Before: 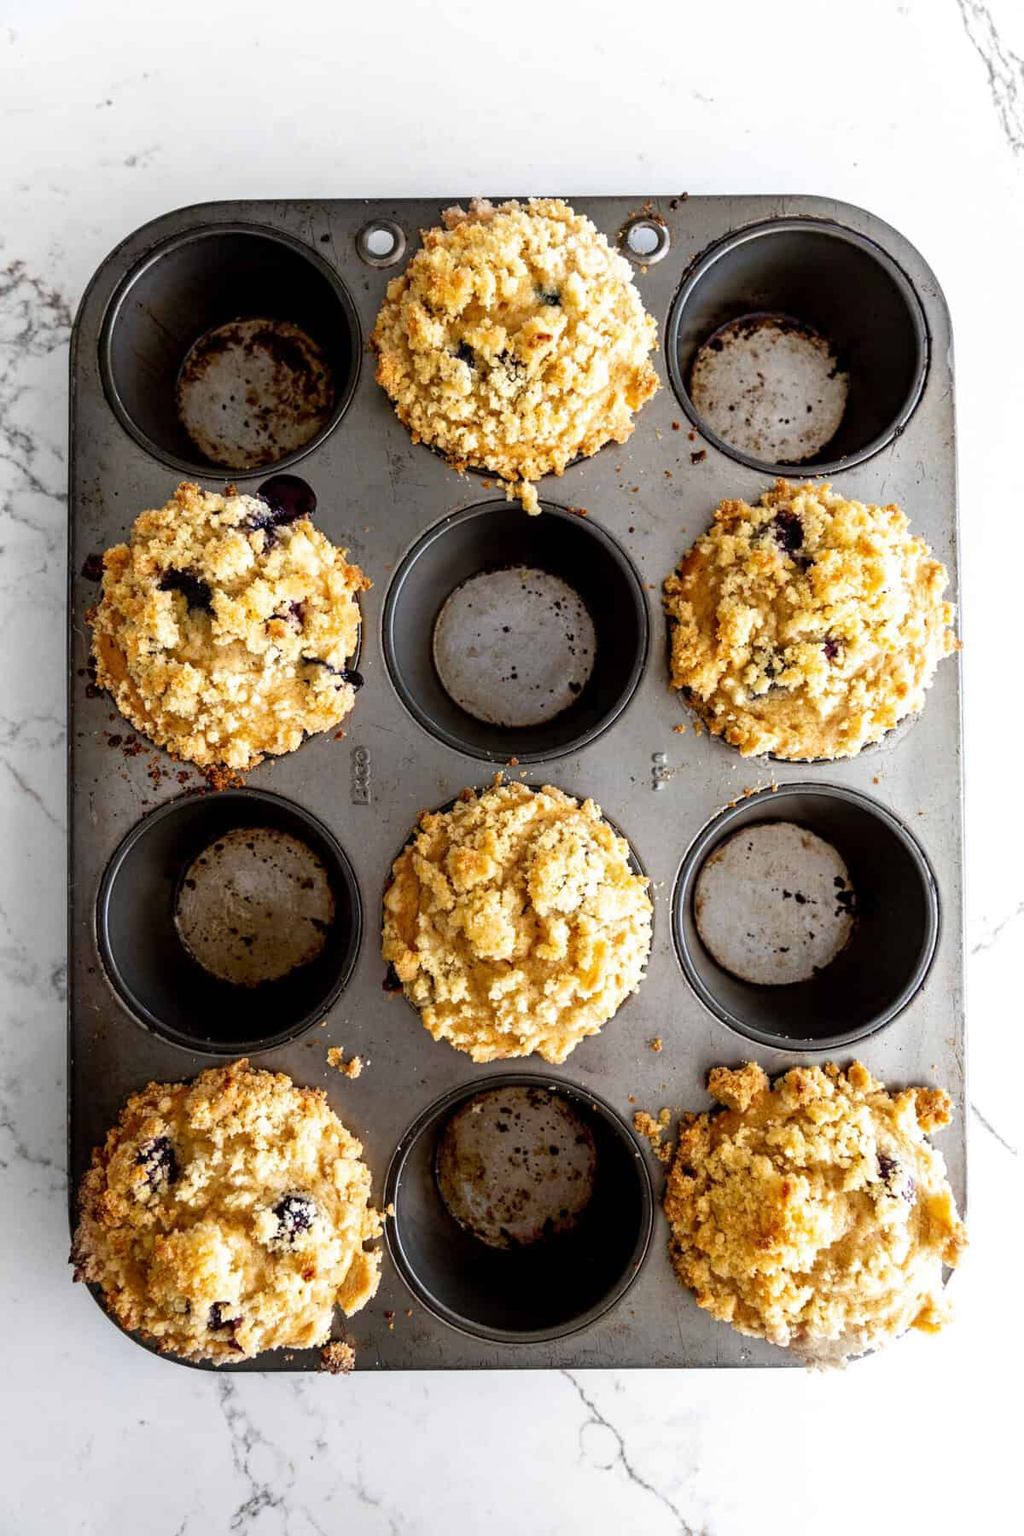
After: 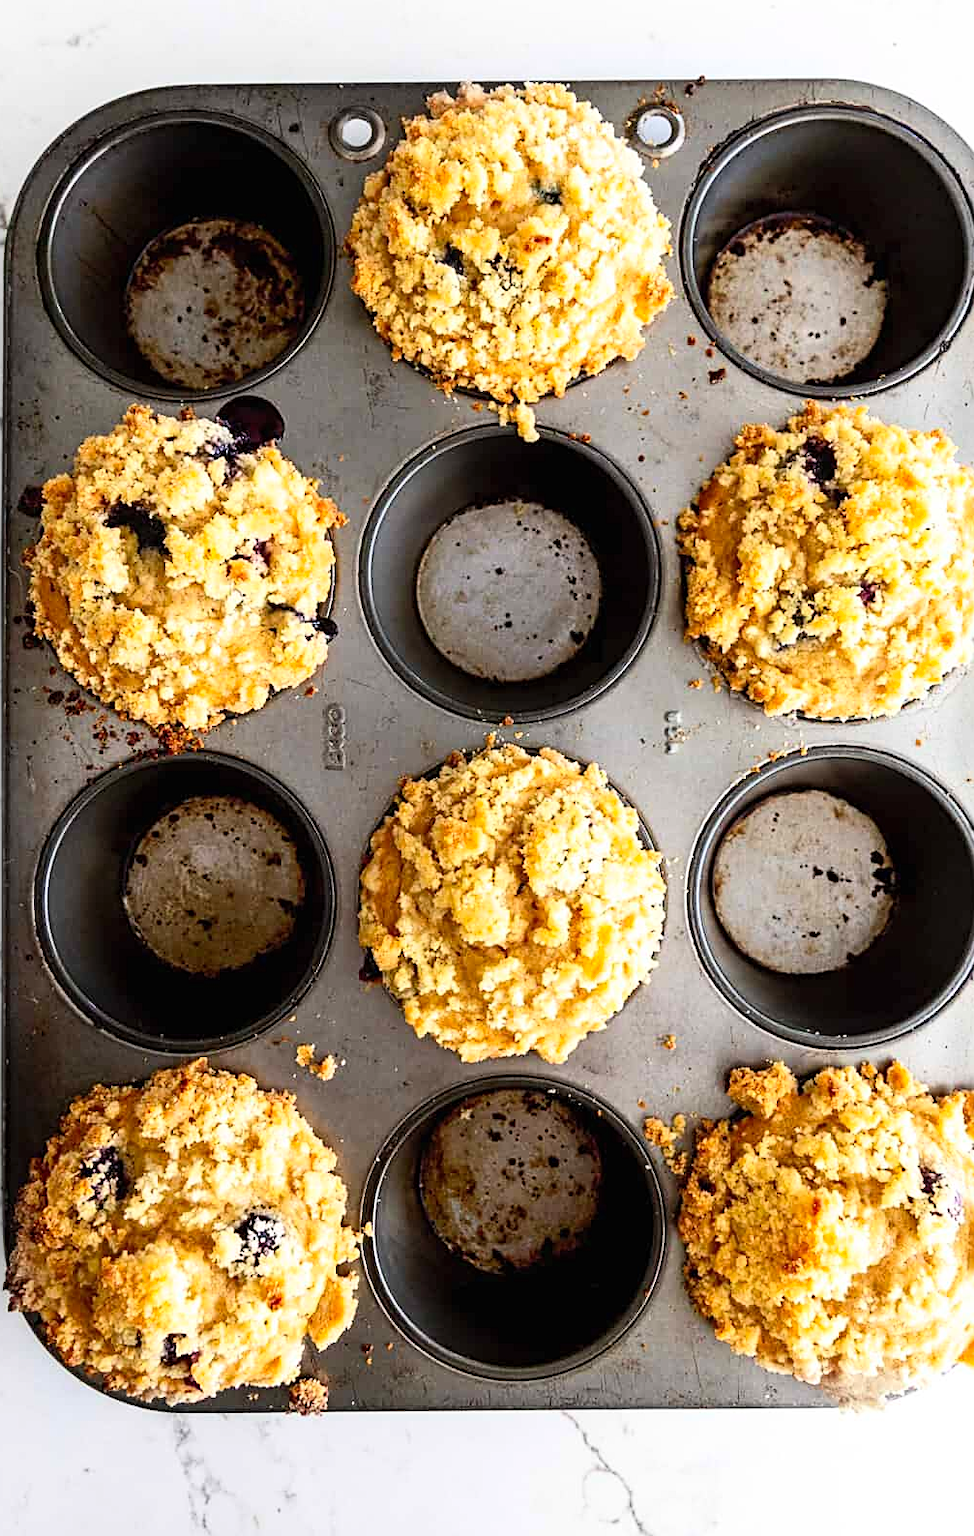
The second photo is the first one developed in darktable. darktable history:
contrast brightness saturation: contrast 0.2, brightness 0.16, saturation 0.22
sharpen: radius 1.967
crop: left 6.446%, top 8.188%, right 9.538%, bottom 3.548%
